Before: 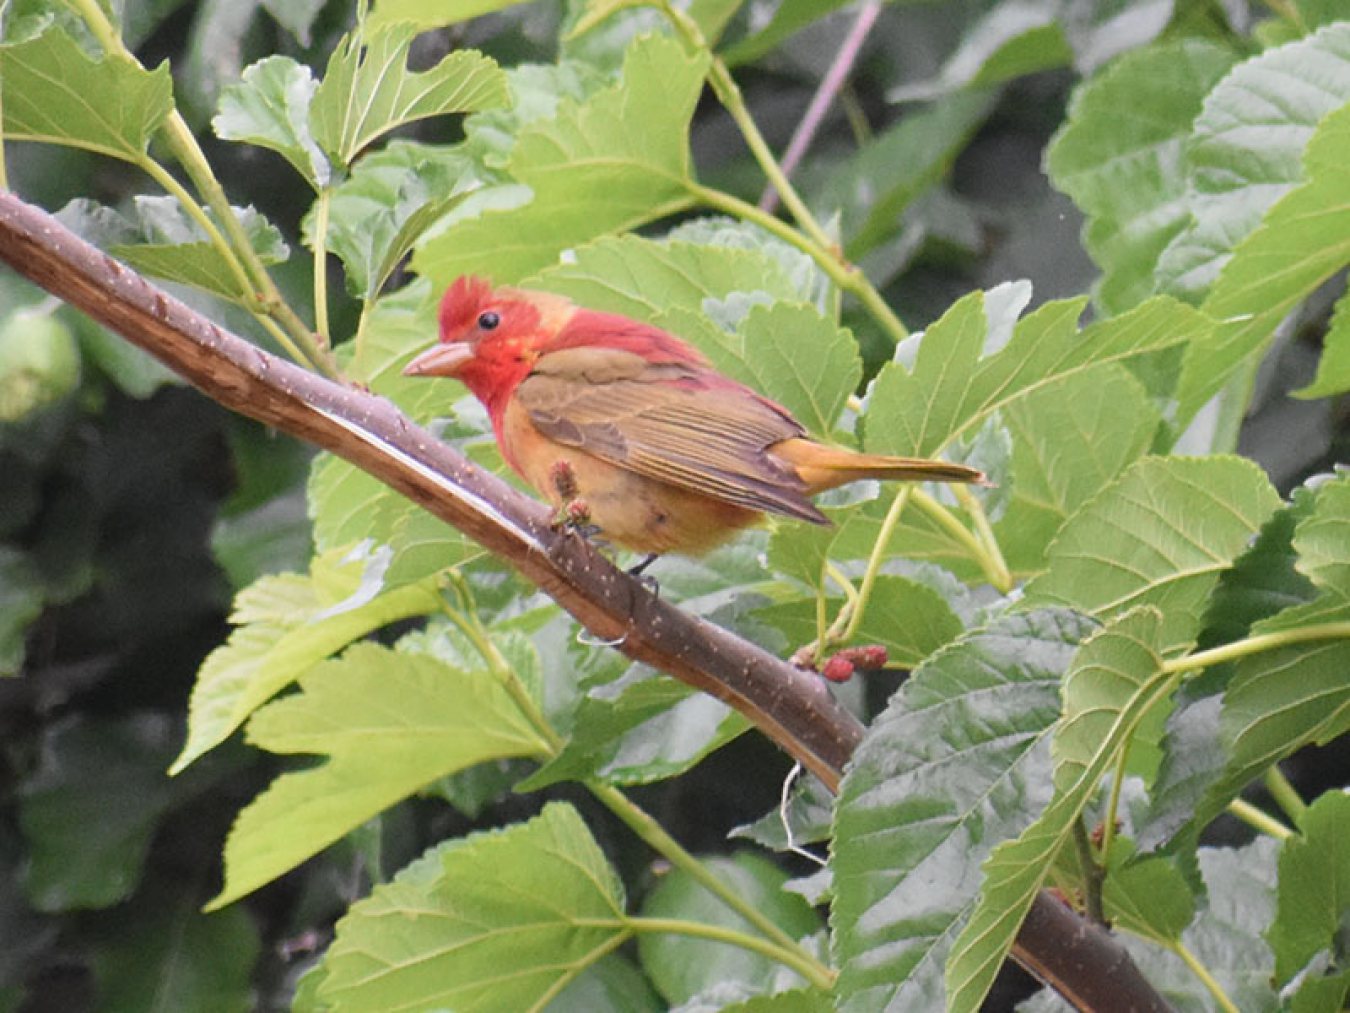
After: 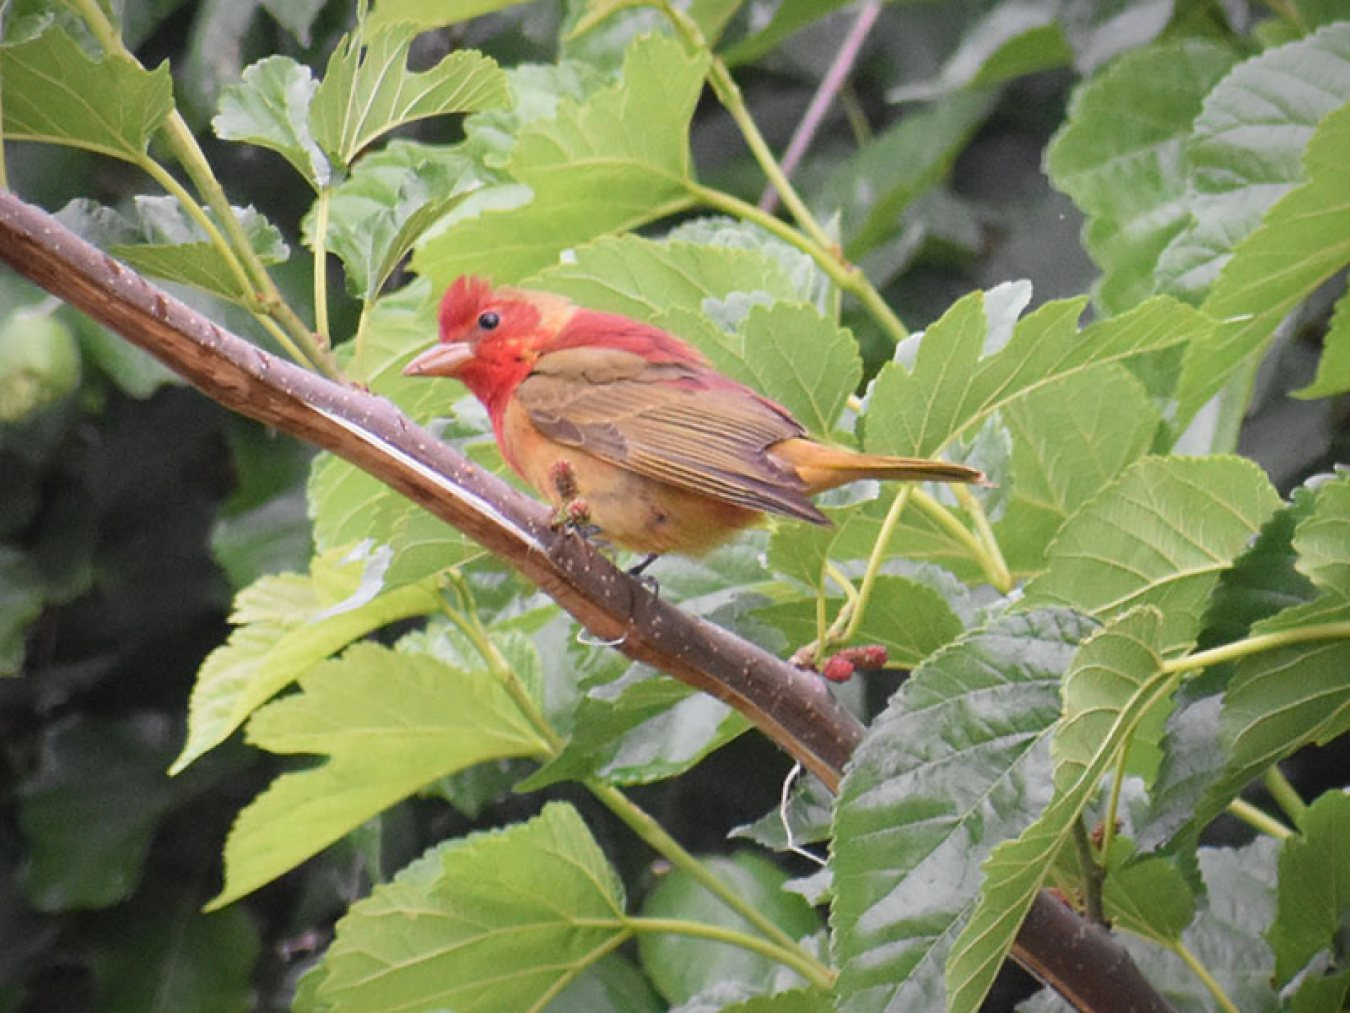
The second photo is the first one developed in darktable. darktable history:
vignetting: fall-off start 81.7%, fall-off radius 61.47%, saturation 0.036, automatic ratio true, width/height ratio 1.412, unbound false
